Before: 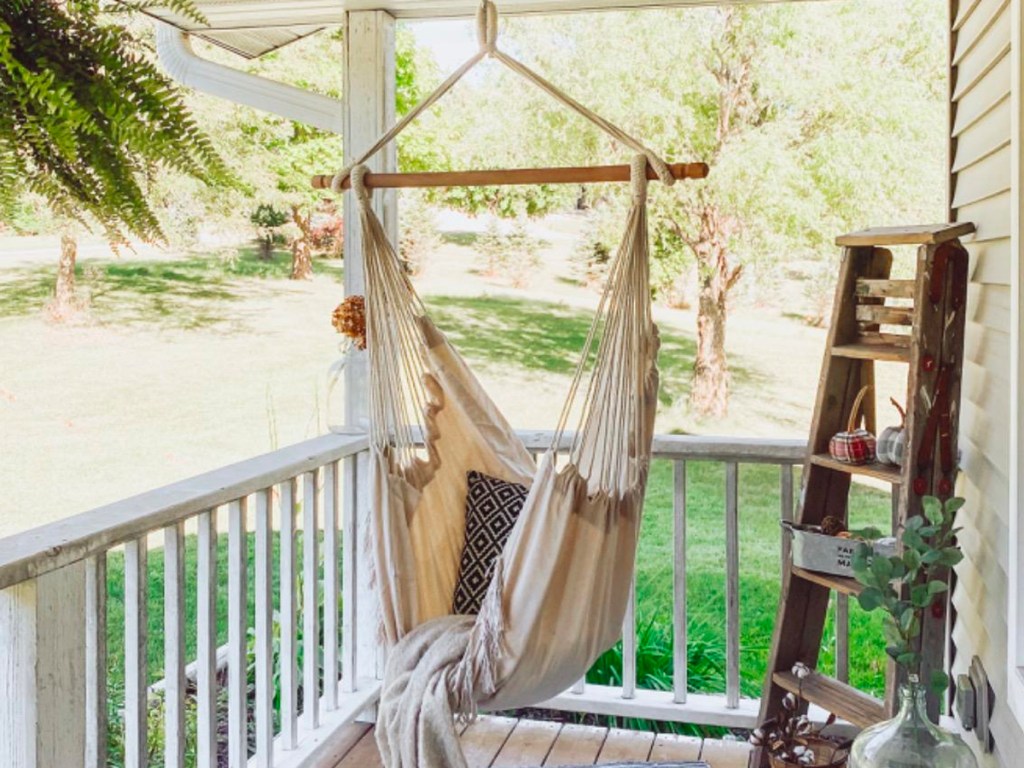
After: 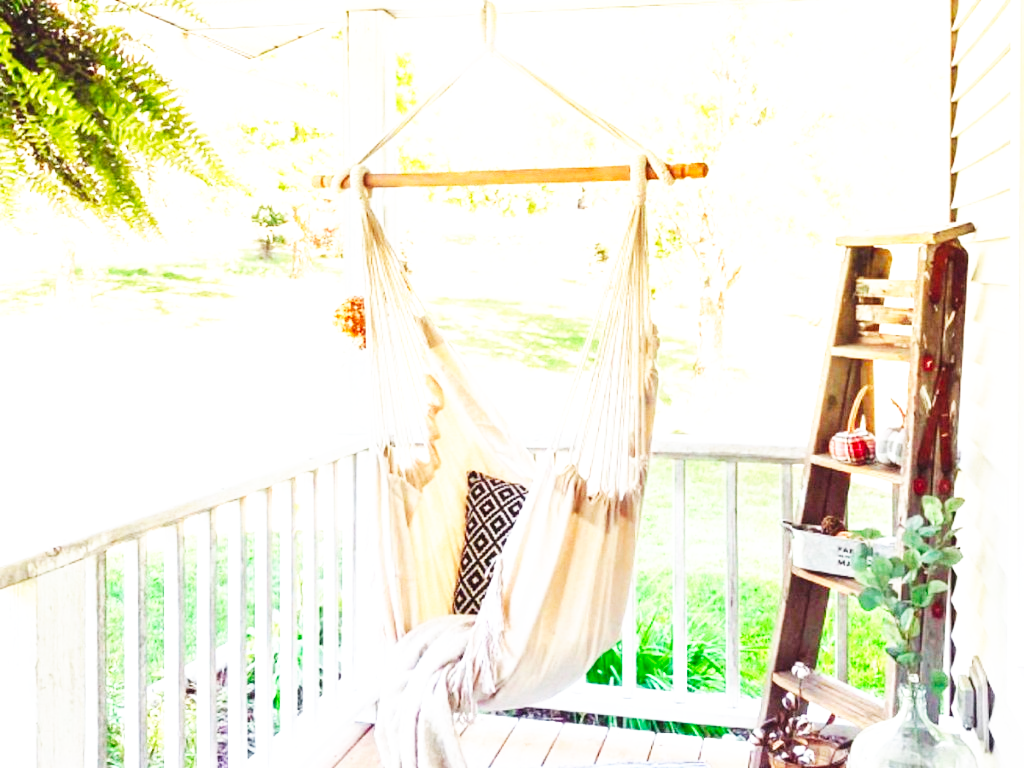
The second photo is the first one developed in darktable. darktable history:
base curve: curves: ch0 [(0, 0) (0.007, 0.004) (0.027, 0.03) (0.046, 0.07) (0.207, 0.54) (0.442, 0.872) (0.673, 0.972) (1, 1)], preserve colors none
exposure: black level correction 0, exposure 0.9 EV, compensate highlight preservation false
